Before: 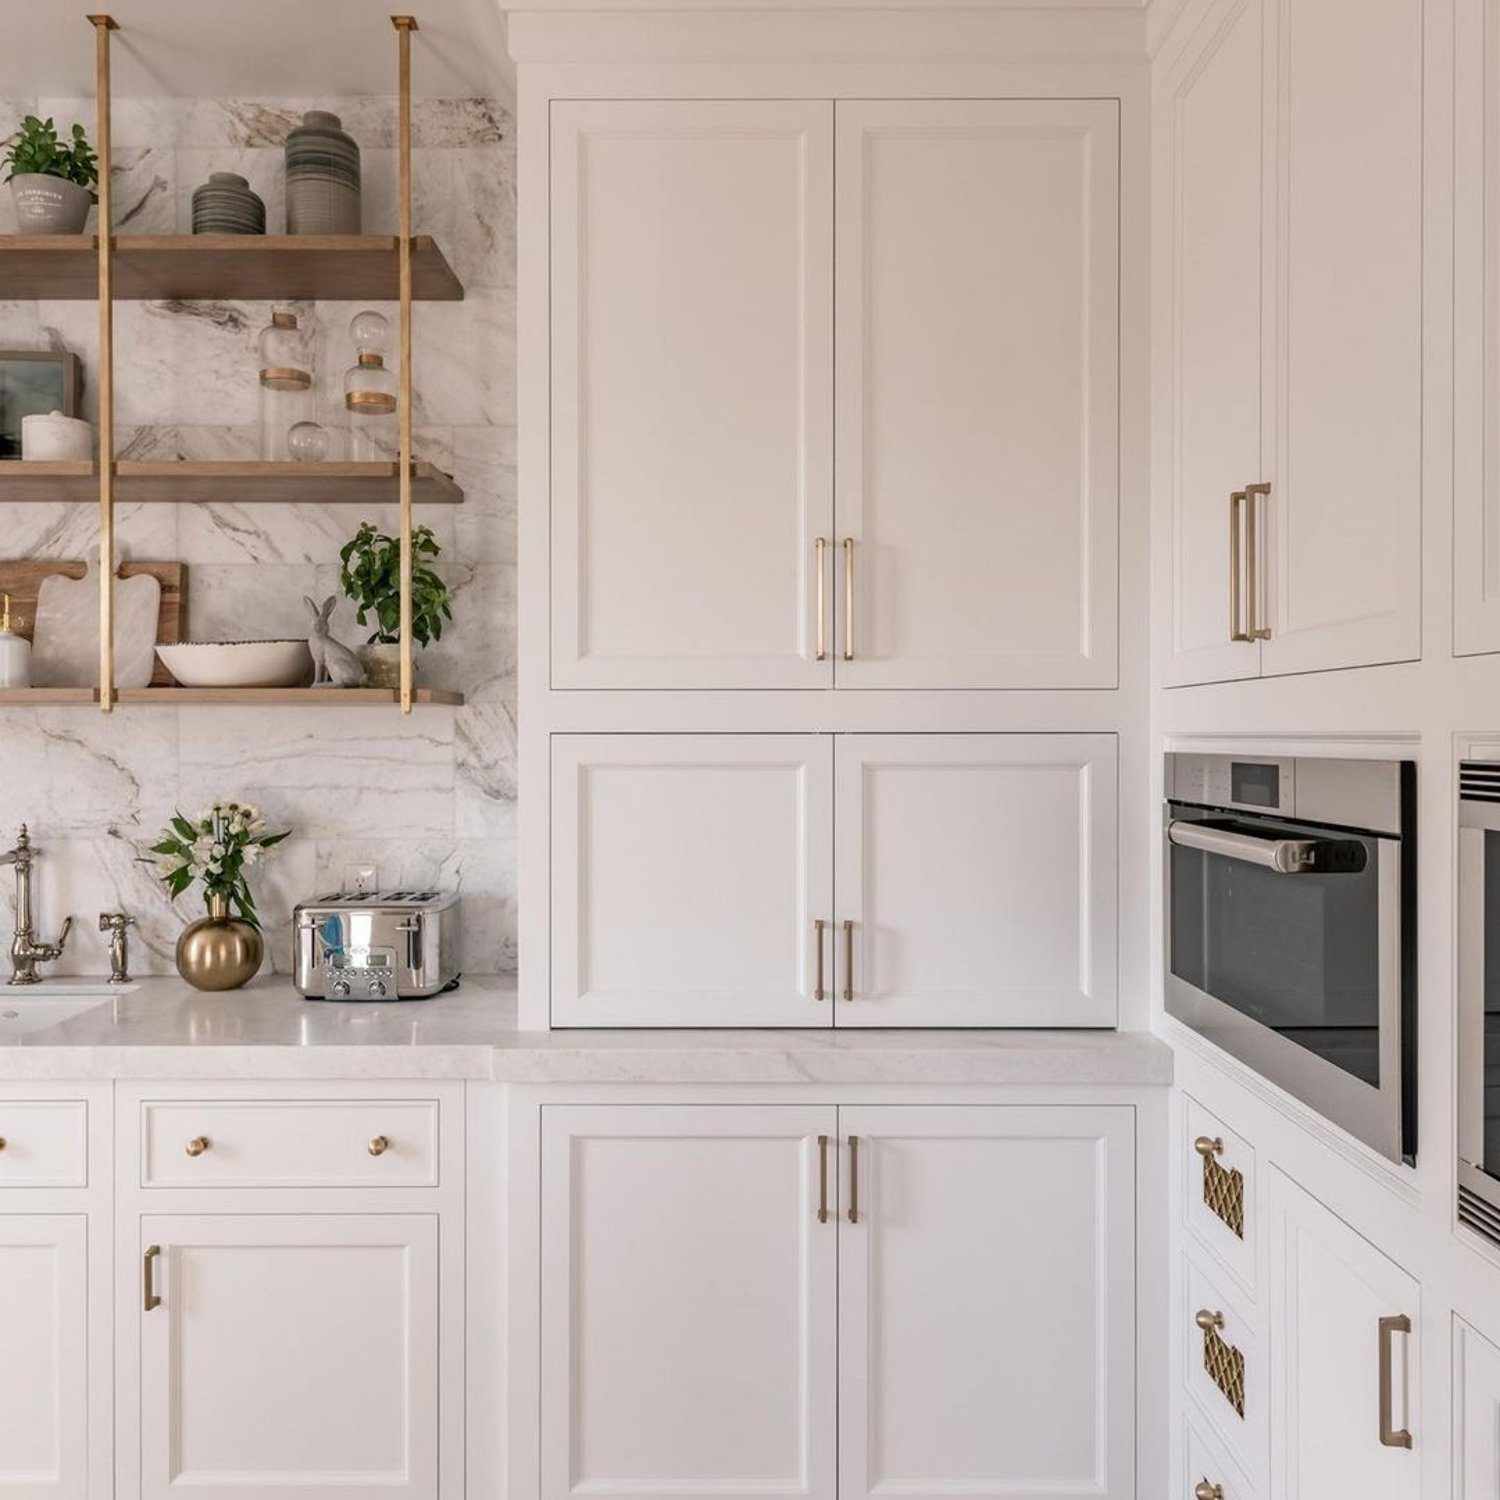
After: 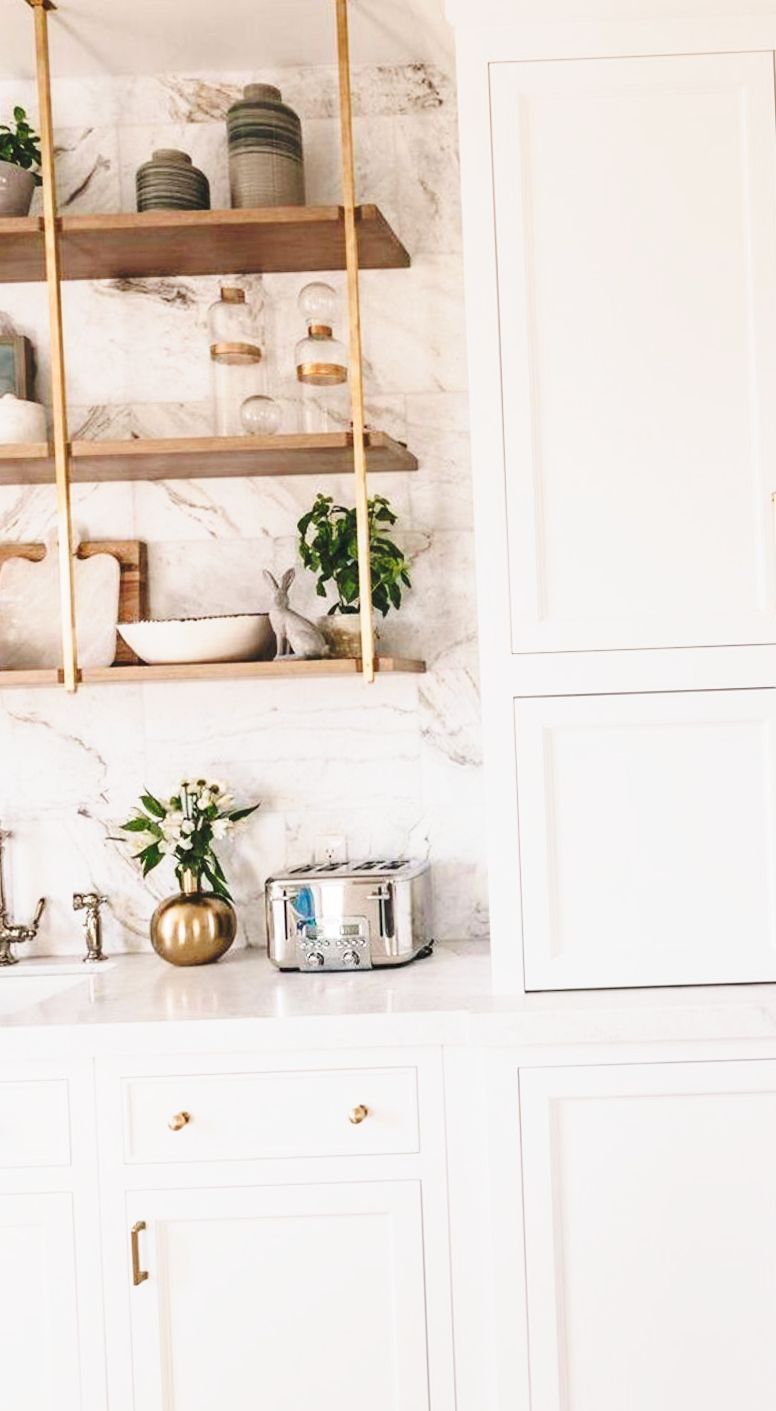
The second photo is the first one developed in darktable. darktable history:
rotate and perspective: rotation -2.12°, lens shift (vertical) 0.009, lens shift (horizontal) -0.008, automatic cropping original format, crop left 0.036, crop right 0.964, crop top 0.05, crop bottom 0.959
crop: left 0.587%, right 45.588%, bottom 0.086%
tone curve: curves: ch0 [(0, 0) (0.003, 0.037) (0.011, 0.061) (0.025, 0.104) (0.044, 0.145) (0.069, 0.145) (0.1, 0.127) (0.136, 0.175) (0.177, 0.207) (0.224, 0.252) (0.277, 0.341) (0.335, 0.446) (0.399, 0.554) (0.468, 0.658) (0.543, 0.757) (0.623, 0.843) (0.709, 0.919) (0.801, 0.958) (0.898, 0.975) (1, 1)], preserve colors none
